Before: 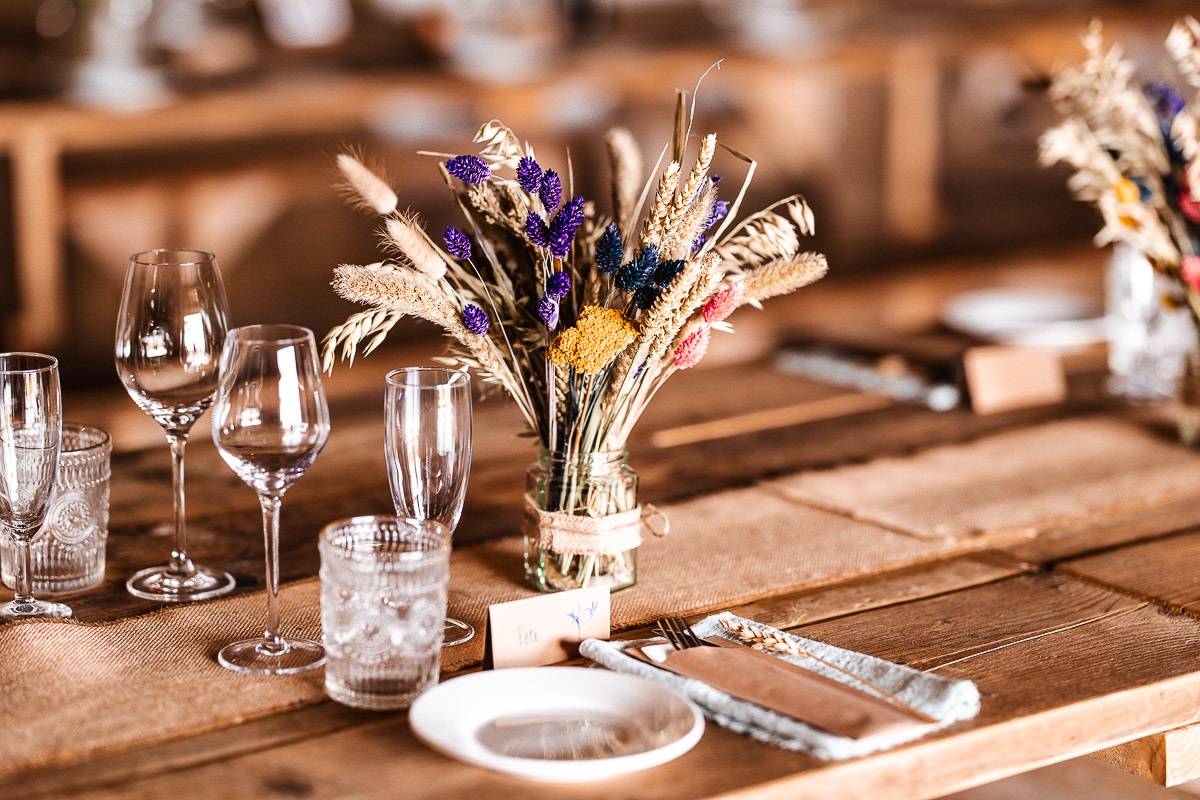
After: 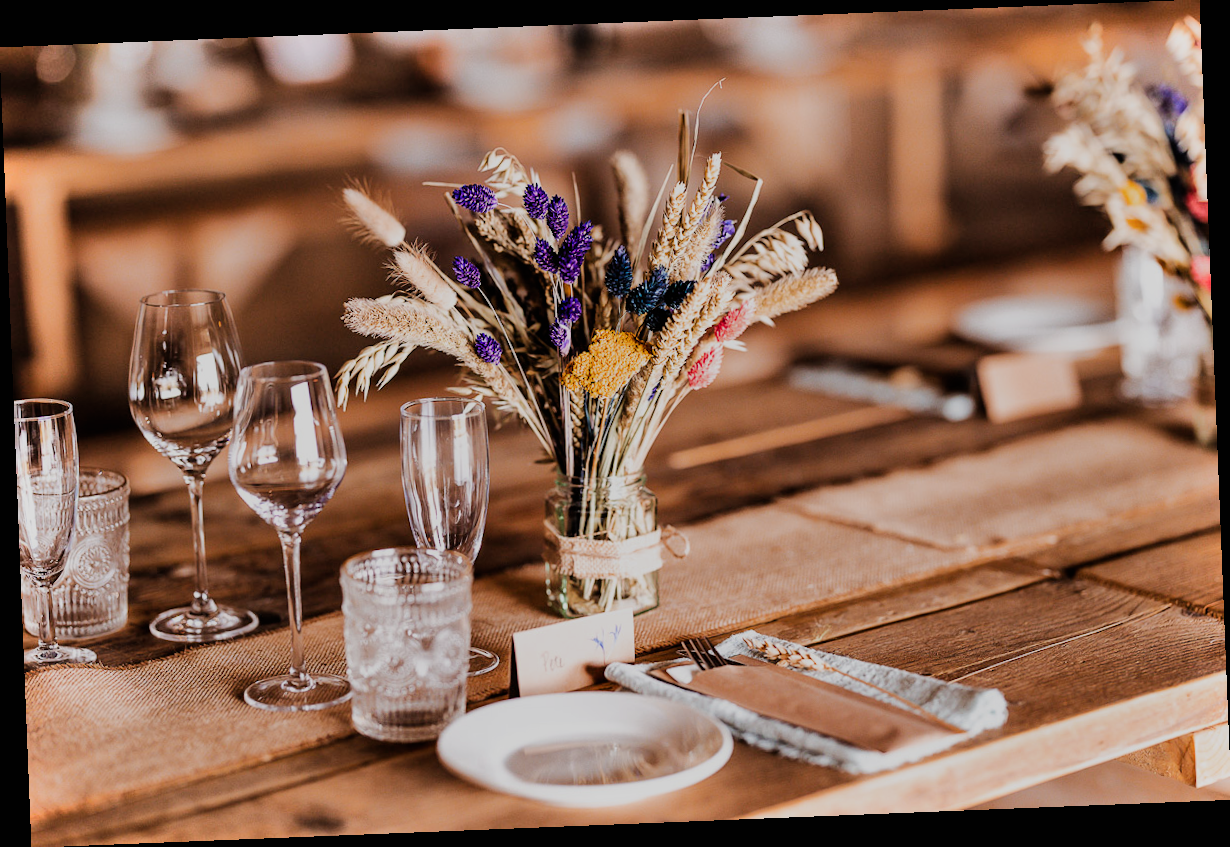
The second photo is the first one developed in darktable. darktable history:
tone equalizer: -8 EV 0.25 EV, -7 EV 0.417 EV, -6 EV 0.417 EV, -5 EV 0.25 EV, -3 EV -0.25 EV, -2 EV -0.417 EV, -1 EV -0.417 EV, +0 EV -0.25 EV, edges refinement/feathering 500, mask exposure compensation -1.57 EV, preserve details guided filter
filmic rgb: black relative exposure -7.65 EV, hardness 4.02, contrast 1.1, highlights saturation mix -30%
rotate and perspective: rotation -2.29°, automatic cropping off
shadows and highlights: low approximation 0.01, soften with gaussian
